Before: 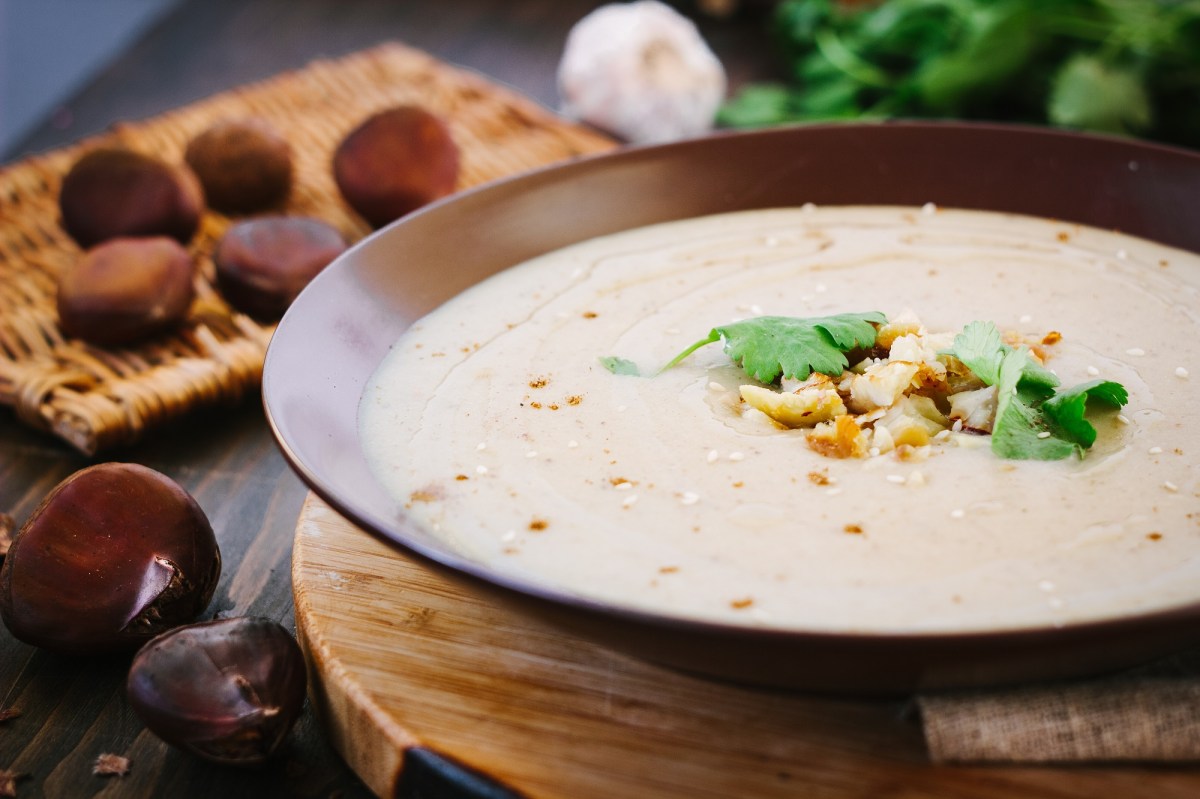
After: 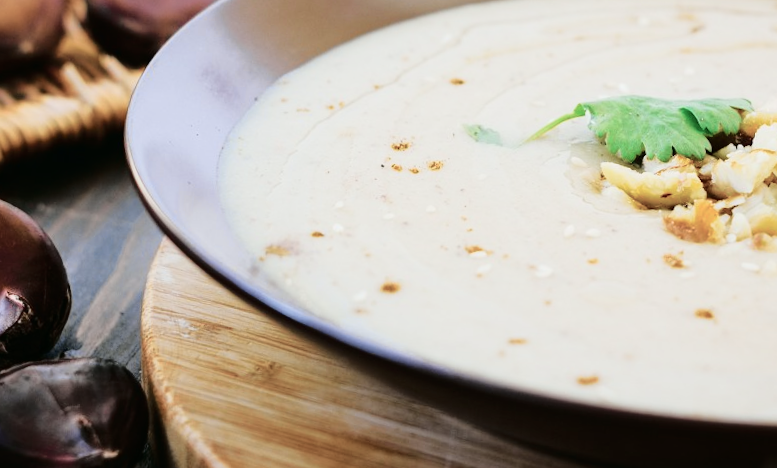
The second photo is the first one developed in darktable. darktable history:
rotate and perspective: rotation 4.1°, automatic cropping off
crop: left 13.312%, top 31.28%, right 24.627%, bottom 15.582%
tone curve: curves: ch0 [(0, 0) (0.088, 0.042) (0.208, 0.176) (0.257, 0.267) (0.406, 0.483) (0.489, 0.556) (0.667, 0.73) (0.793, 0.851) (0.994, 0.974)]; ch1 [(0, 0) (0.161, 0.092) (0.35, 0.33) (0.392, 0.392) (0.457, 0.467) (0.505, 0.497) (0.537, 0.518) (0.553, 0.53) (0.58, 0.567) (0.739, 0.697) (1, 1)]; ch2 [(0, 0) (0.346, 0.362) (0.448, 0.419) (0.502, 0.499) (0.533, 0.517) (0.556, 0.533) (0.629, 0.619) (0.717, 0.678) (1, 1)], color space Lab, independent channels, preserve colors none
color correction: saturation 0.8
velvia: on, module defaults
